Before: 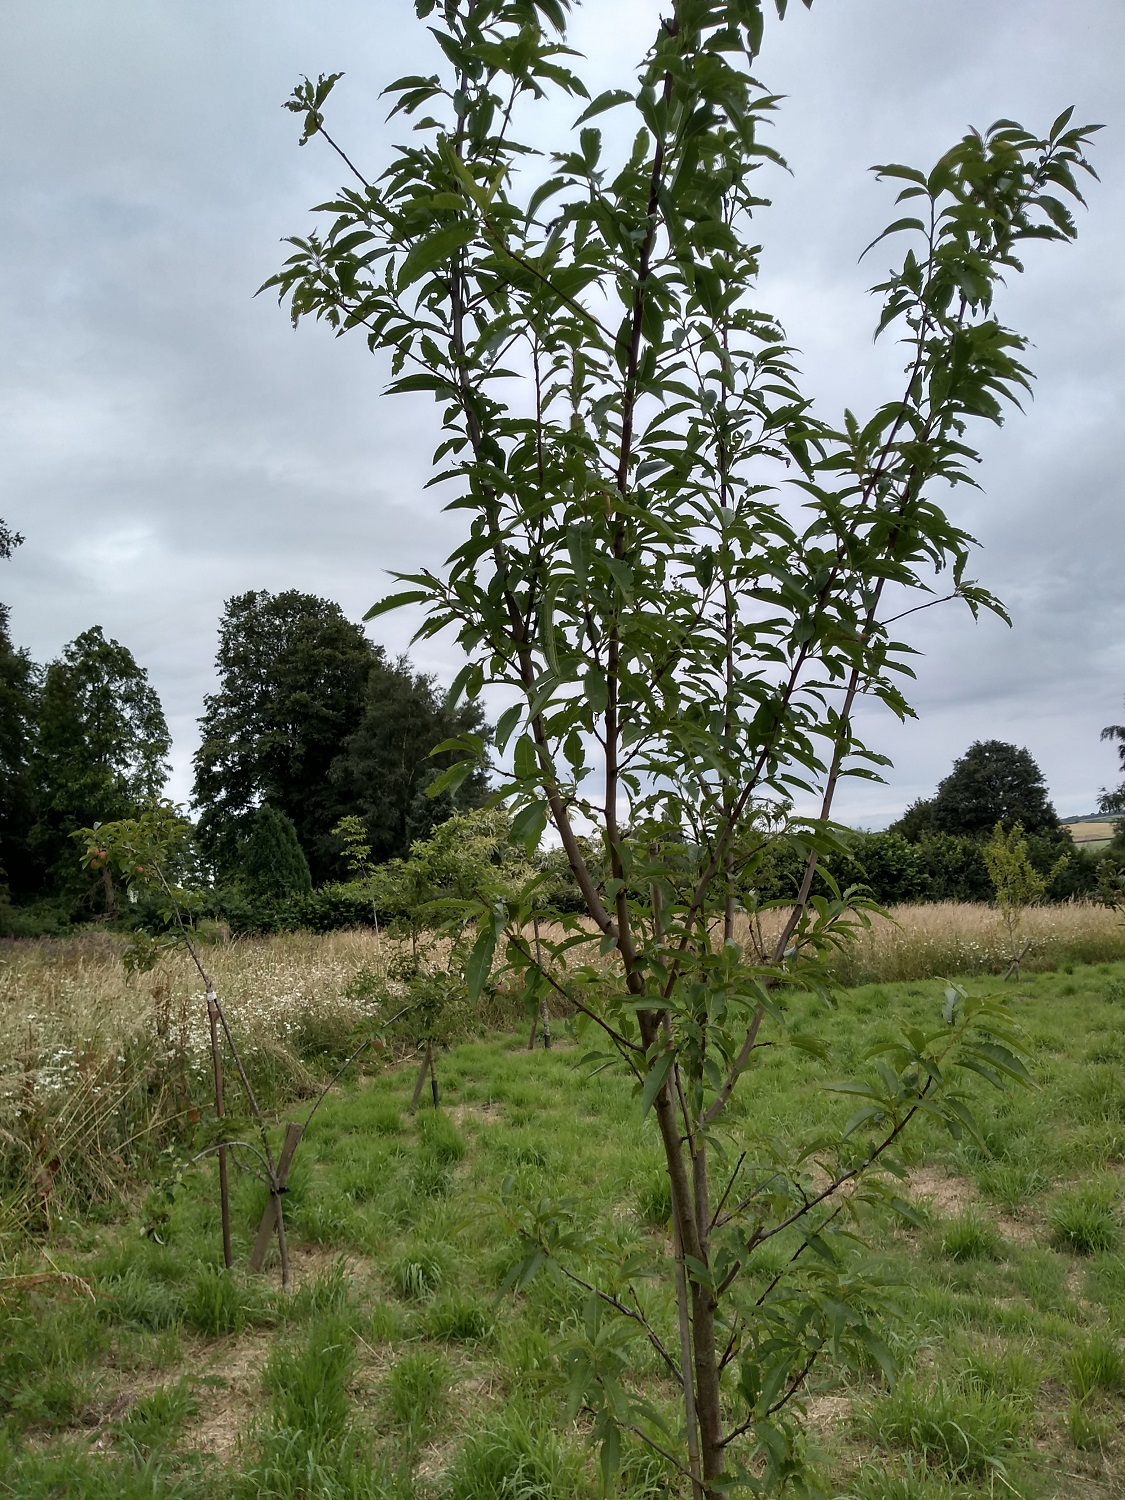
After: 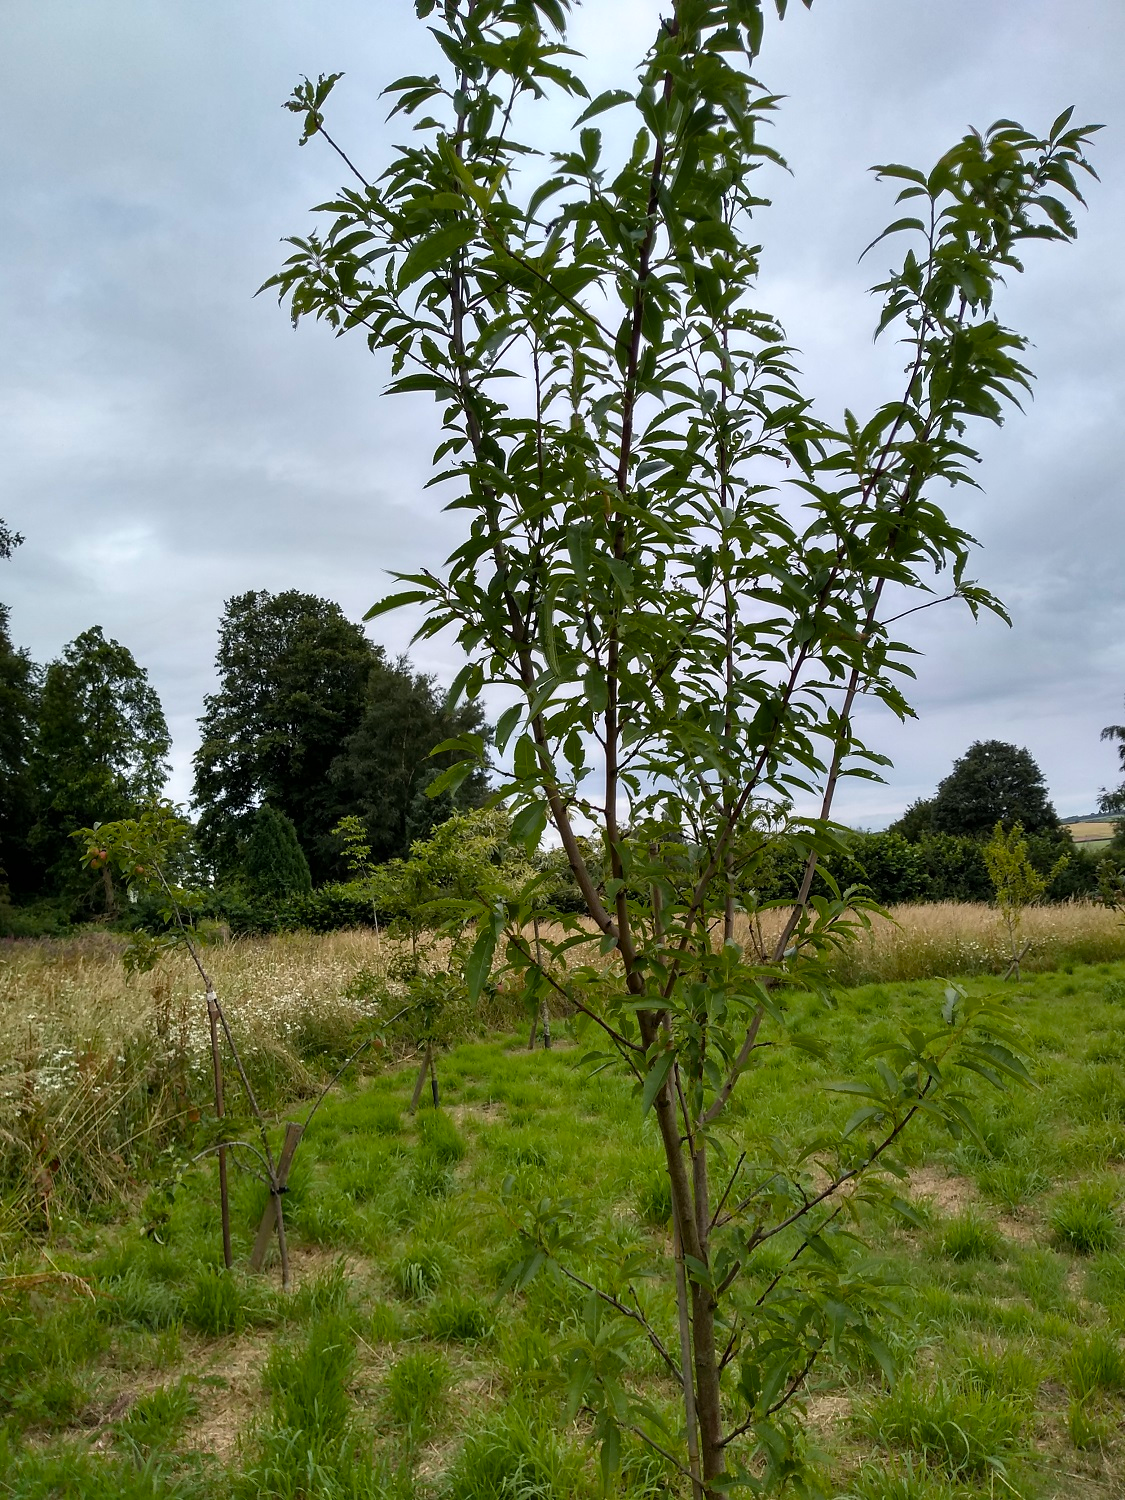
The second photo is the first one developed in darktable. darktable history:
color balance rgb: perceptual saturation grading › global saturation 25%, global vibrance 20%
tone equalizer: on, module defaults
